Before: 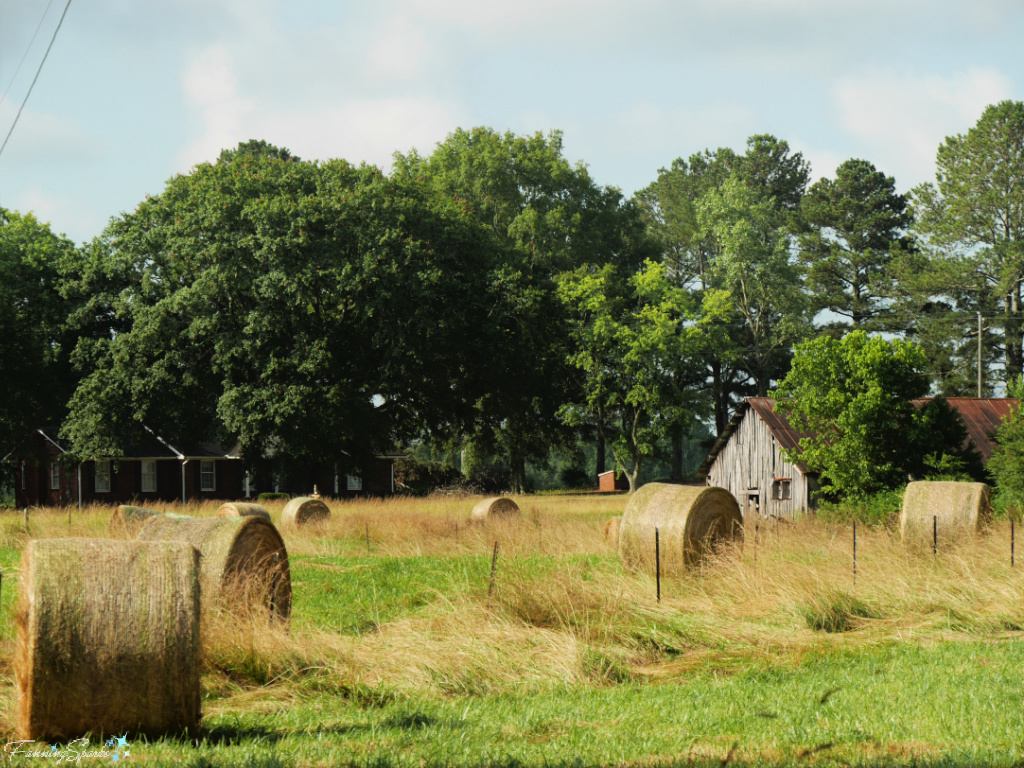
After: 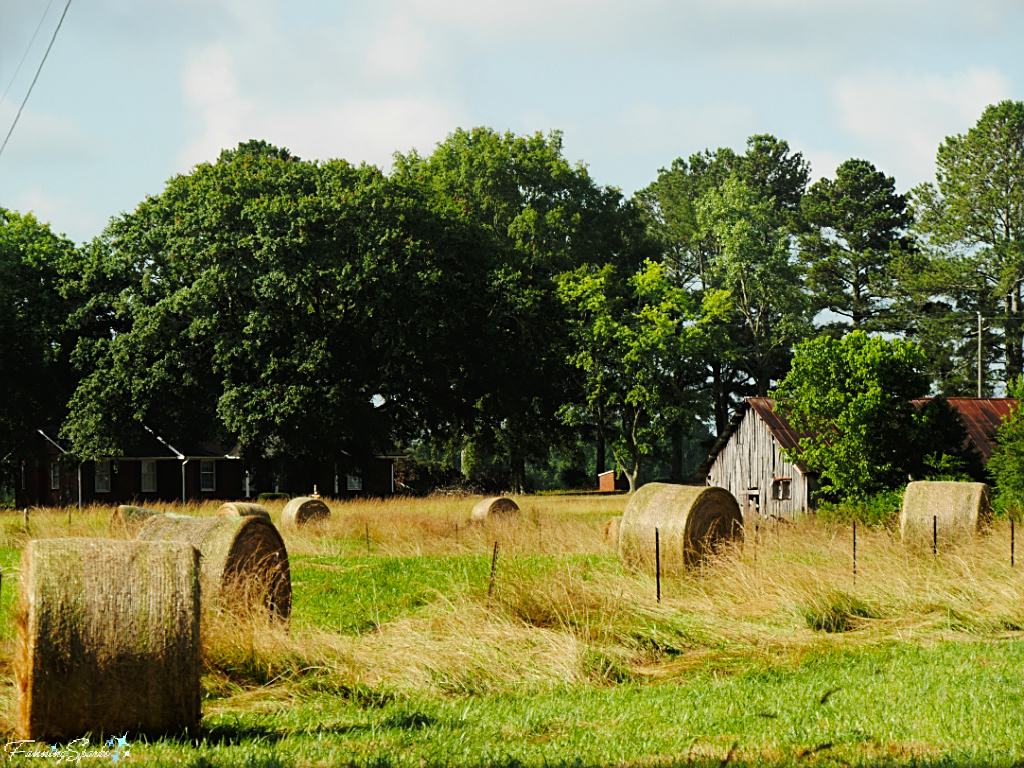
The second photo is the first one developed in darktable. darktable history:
base curve: curves: ch0 [(0, 0) (0.073, 0.04) (0.157, 0.139) (0.492, 0.492) (0.758, 0.758) (1, 1)], preserve colors none
sharpen: on, module defaults
